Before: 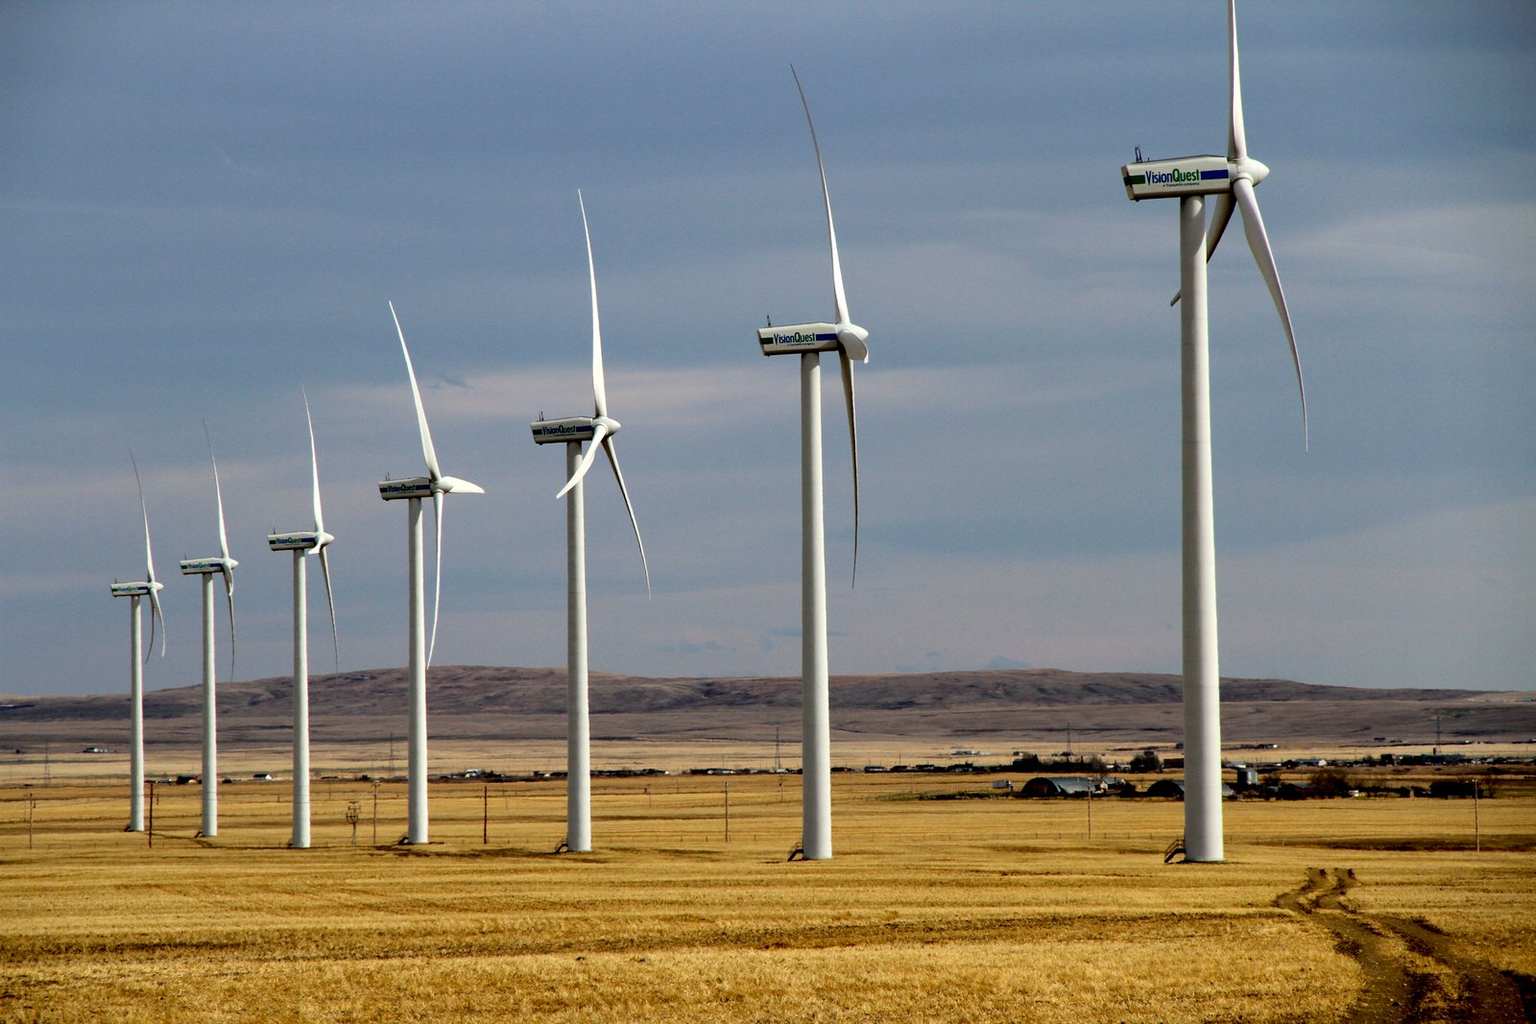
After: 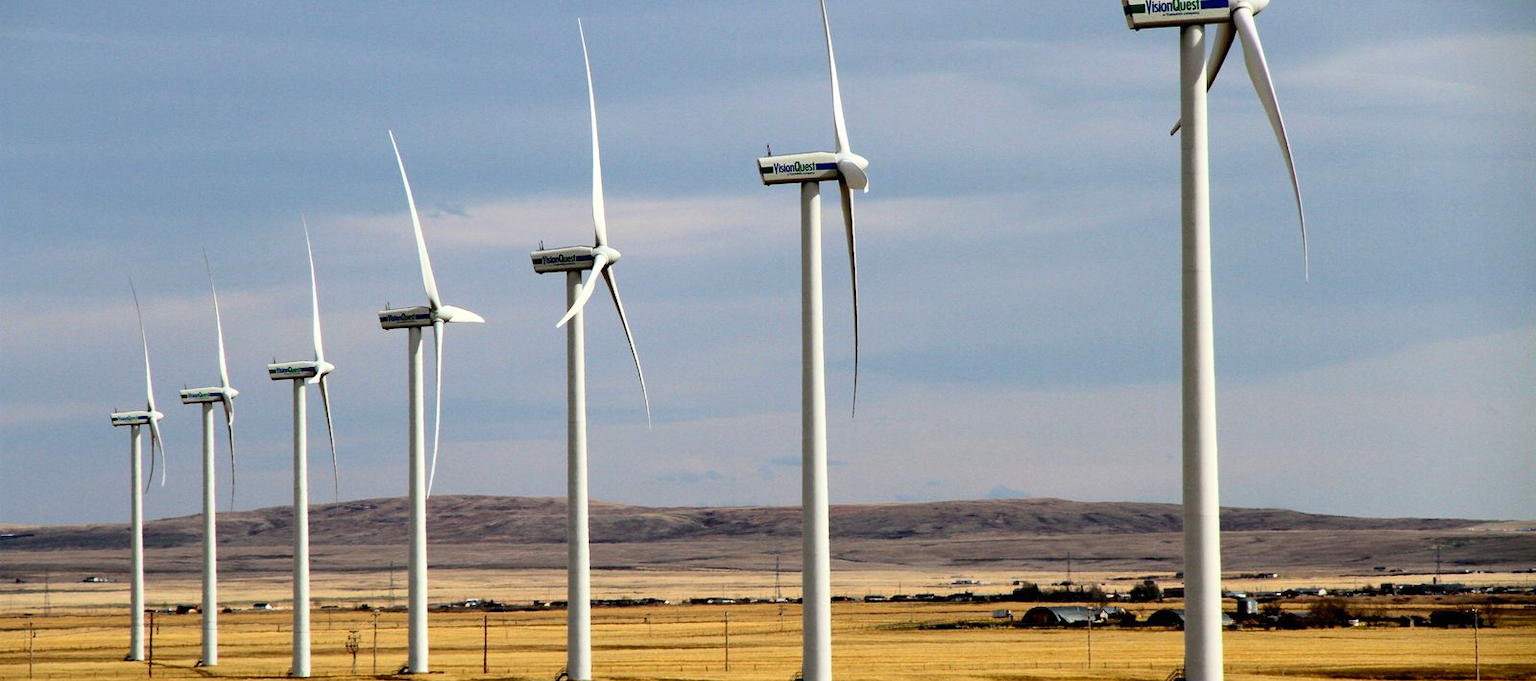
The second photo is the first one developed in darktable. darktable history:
contrast brightness saturation: contrast 0.2, brightness 0.15, saturation 0.14
crop: top 16.727%, bottom 16.727%
